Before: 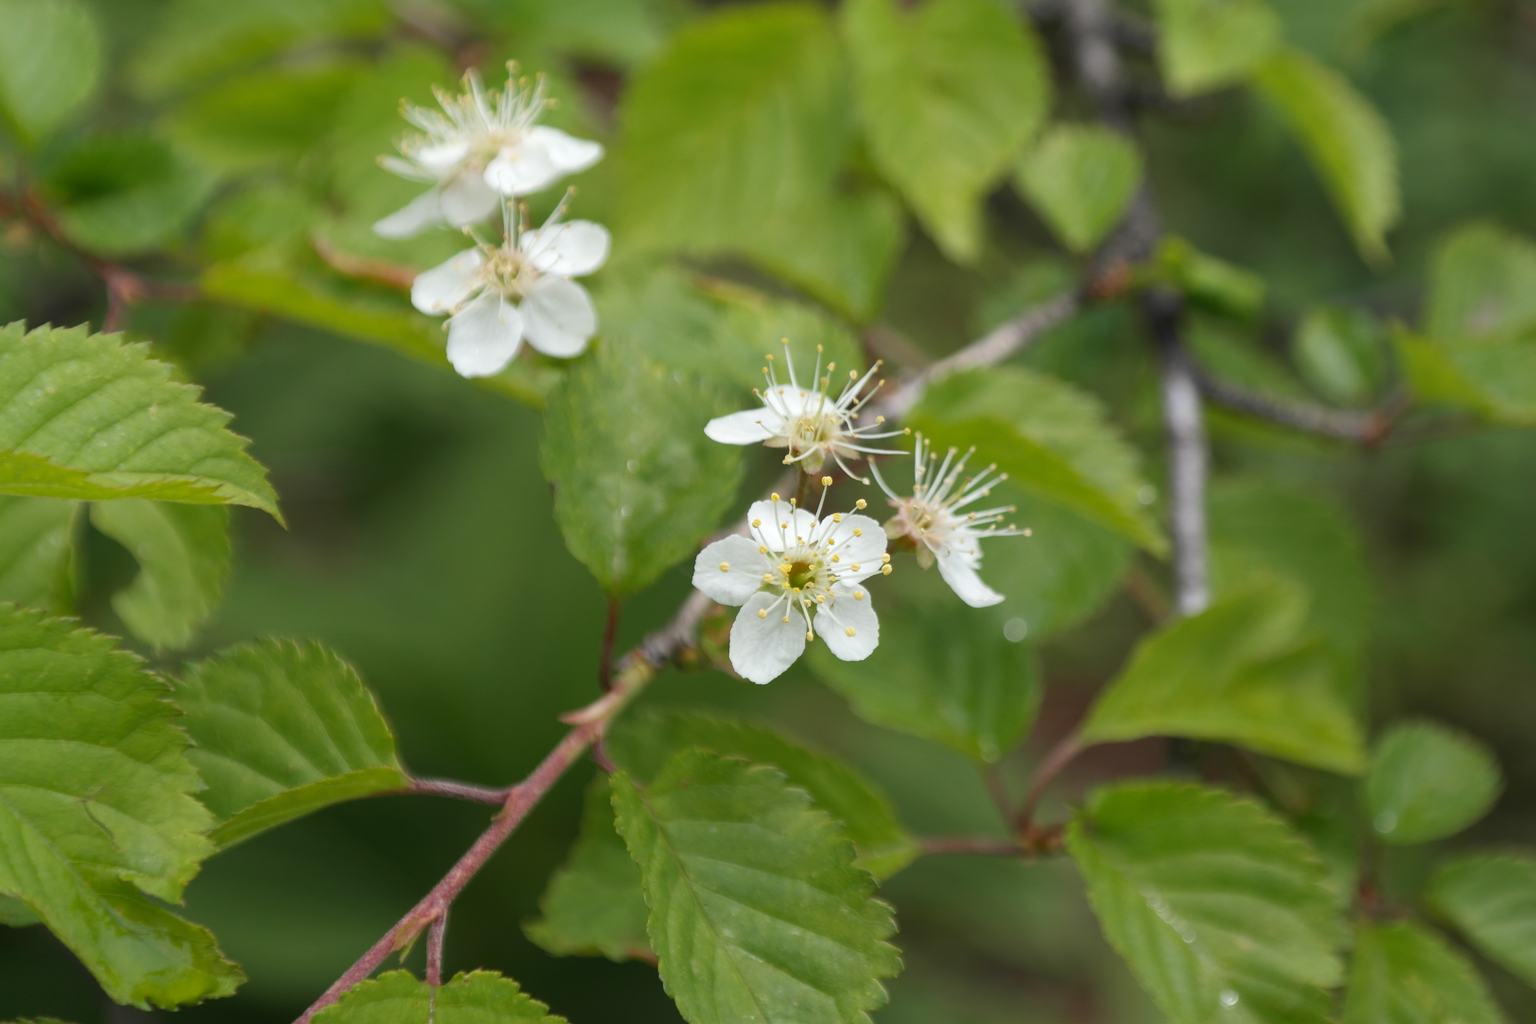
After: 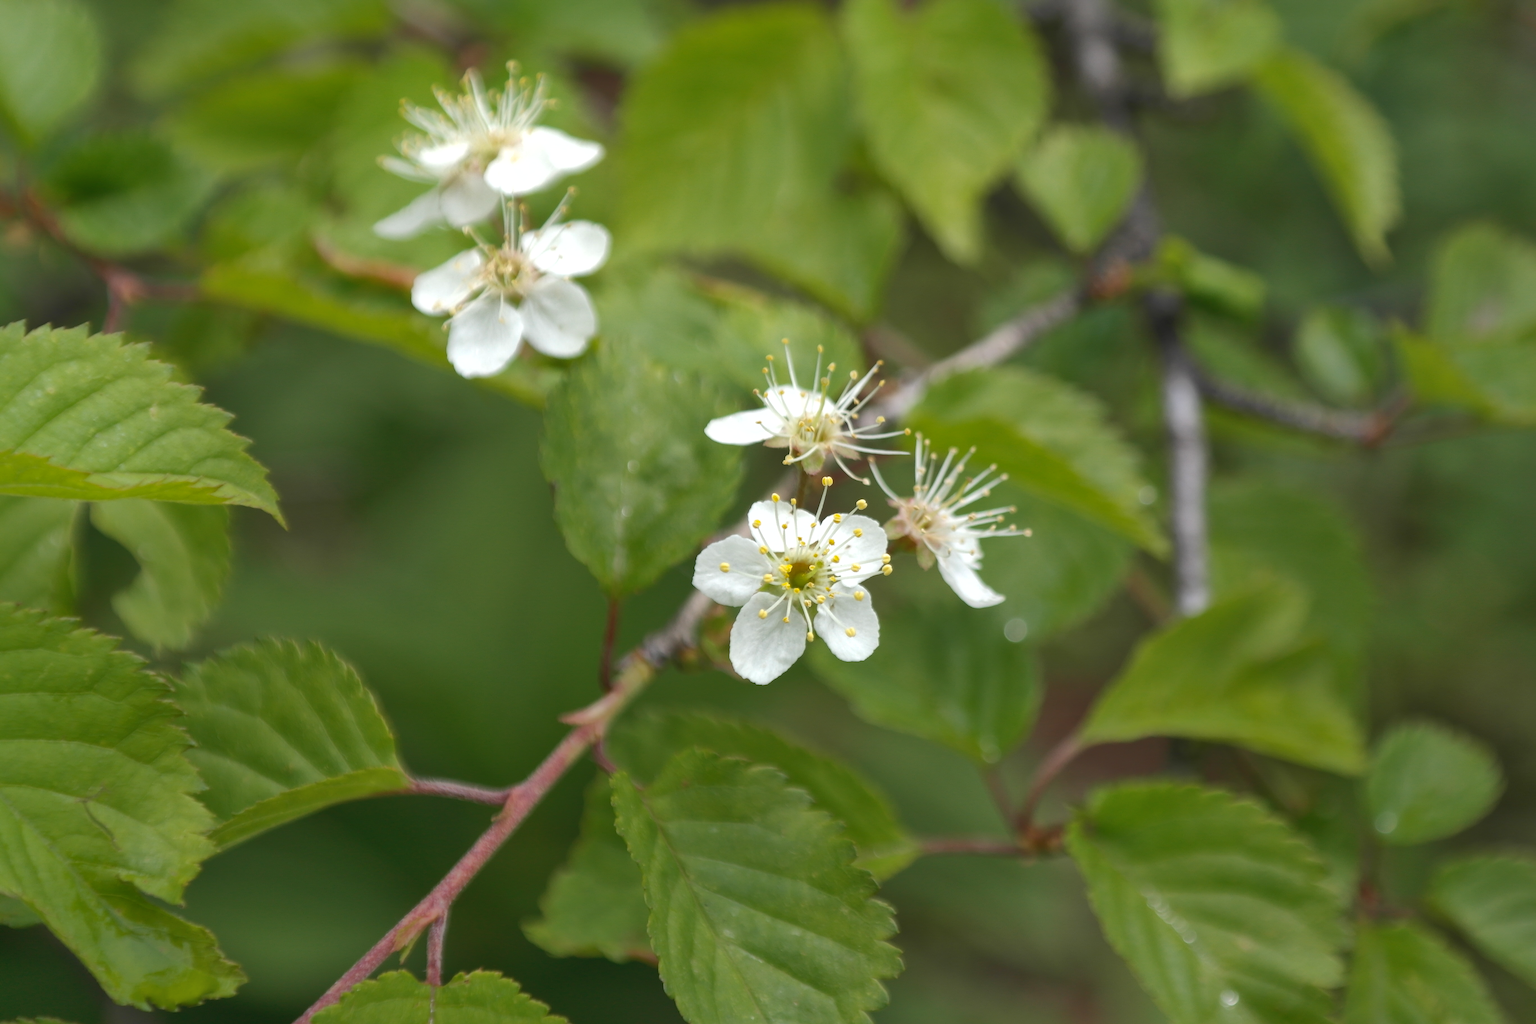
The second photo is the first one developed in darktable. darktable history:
tone equalizer: -8 EV -0.001 EV, -7 EV 0.001 EV, -6 EV -0.002 EV, -5 EV -0.003 EV, -4 EV -0.062 EV, -3 EV -0.222 EV, -2 EV -0.267 EV, -1 EV 0.105 EV, +0 EV 0.303 EV
shadows and highlights: on, module defaults
